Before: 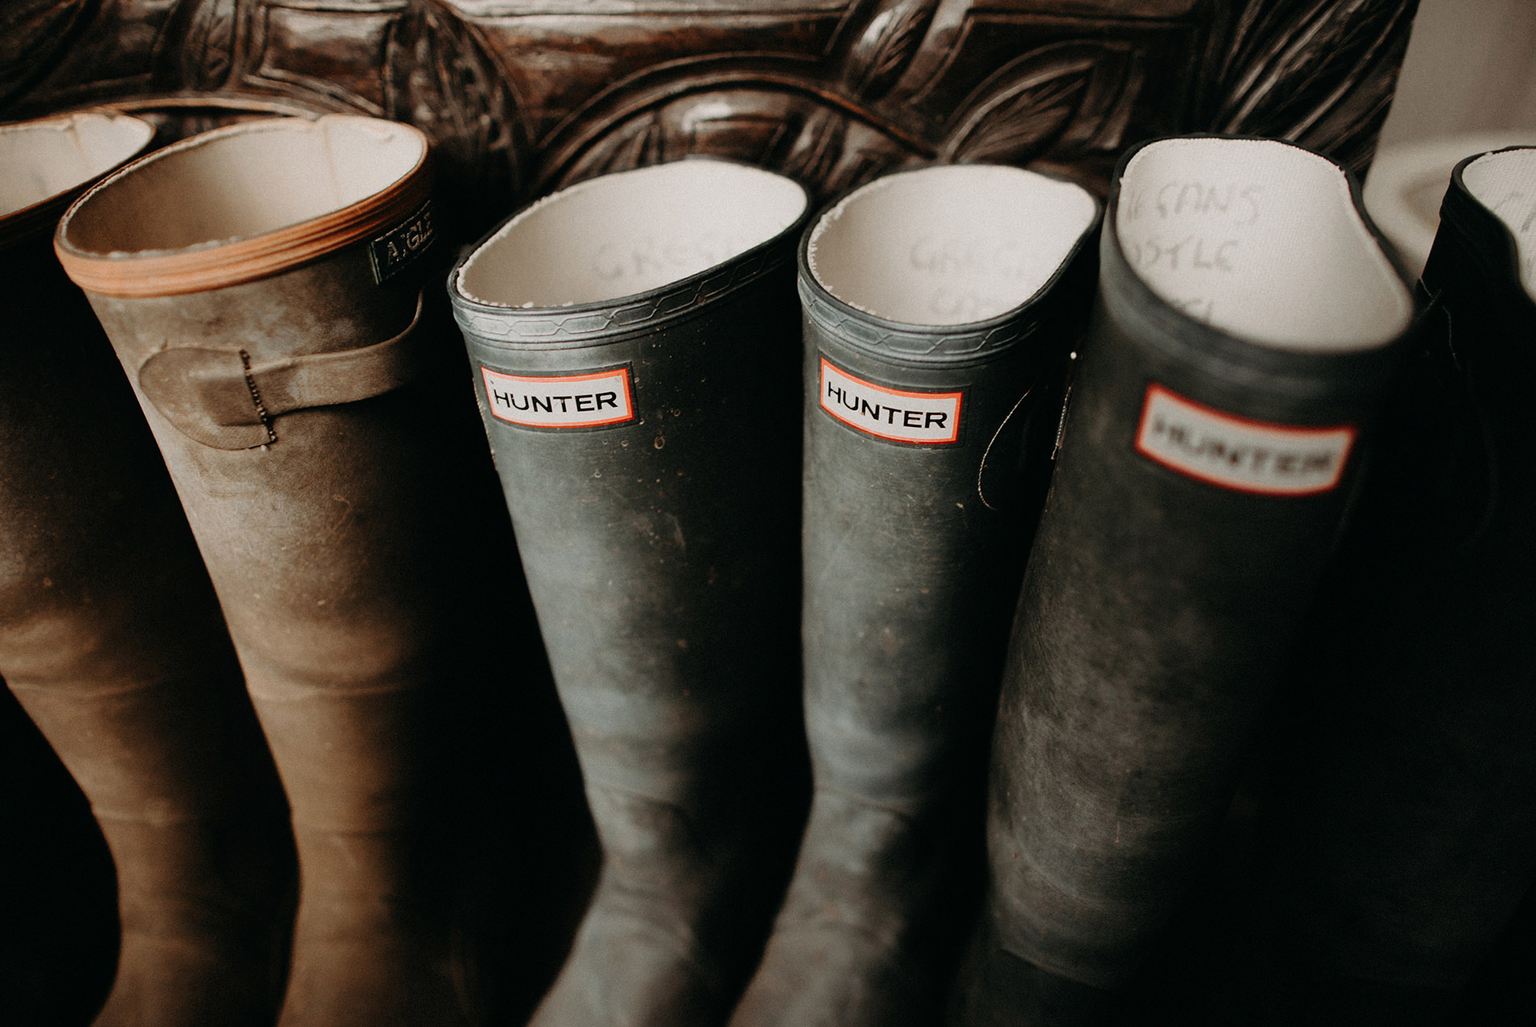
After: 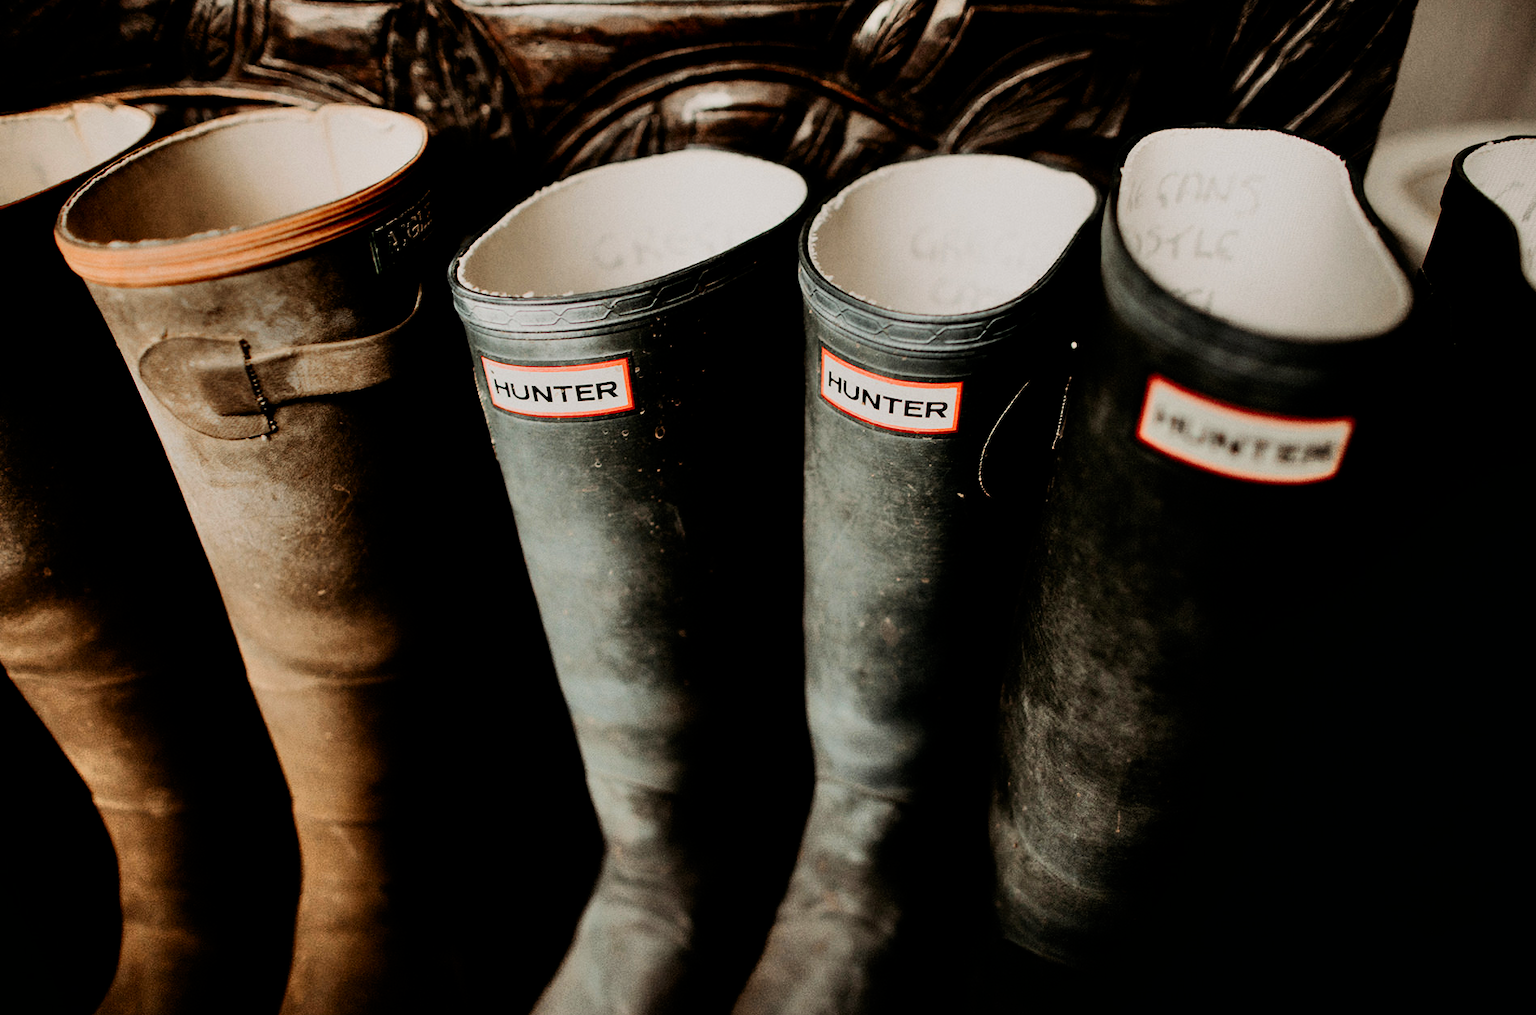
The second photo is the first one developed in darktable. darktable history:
crop: top 1.049%, right 0.001%
shadows and highlights: shadows 43.71, white point adjustment -1.46, soften with gaussian
filmic rgb: black relative exposure -5 EV, hardness 2.88, contrast 1.2, highlights saturation mix -30%
contrast brightness saturation: contrast 0.18, saturation 0.3
